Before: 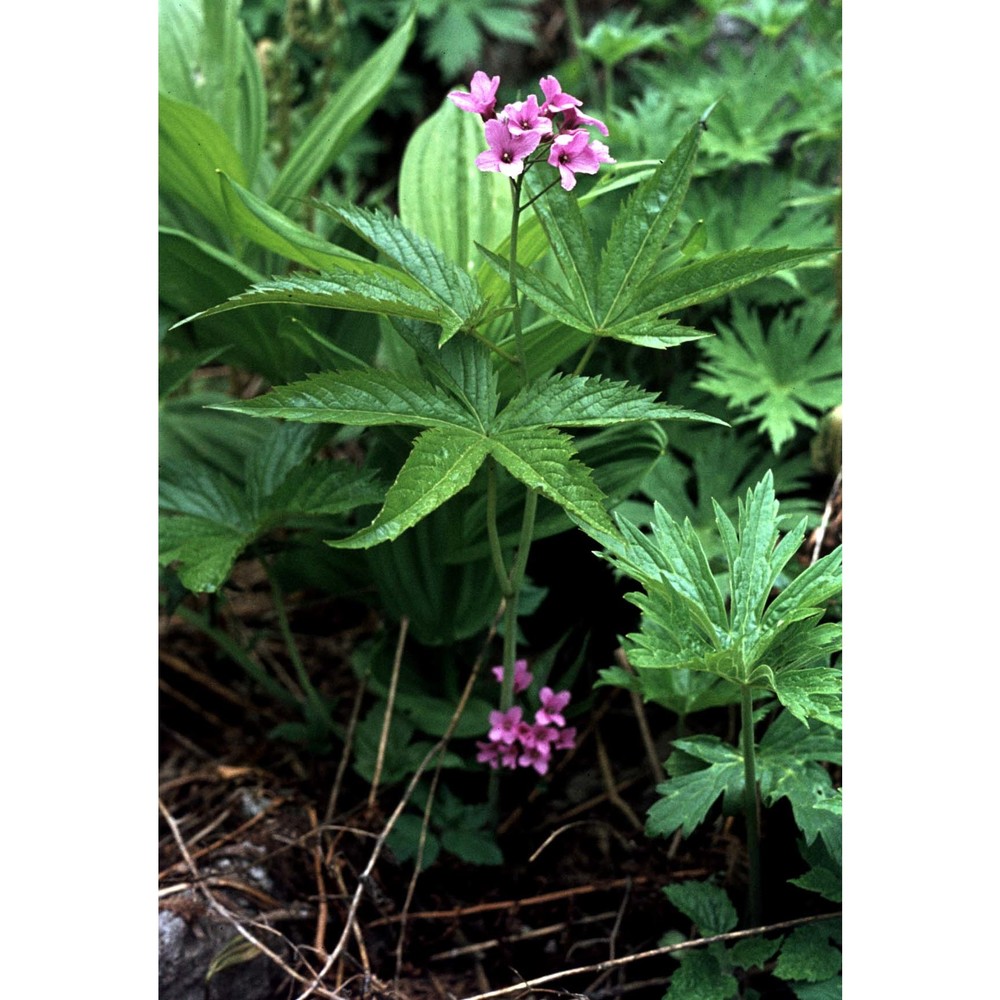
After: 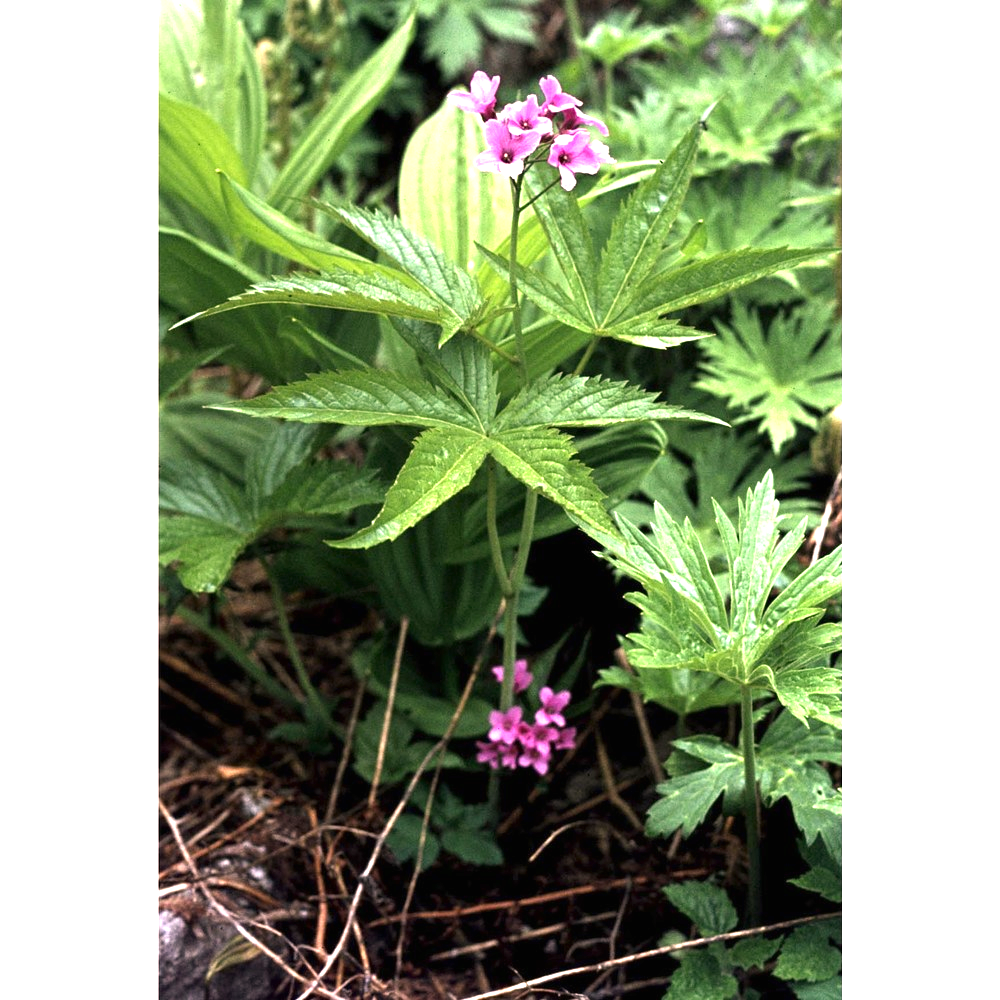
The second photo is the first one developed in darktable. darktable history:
exposure: black level correction 0, exposure 1.001 EV, compensate highlight preservation false
color correction: highlights a* 12.68, highlights b* 5.62
